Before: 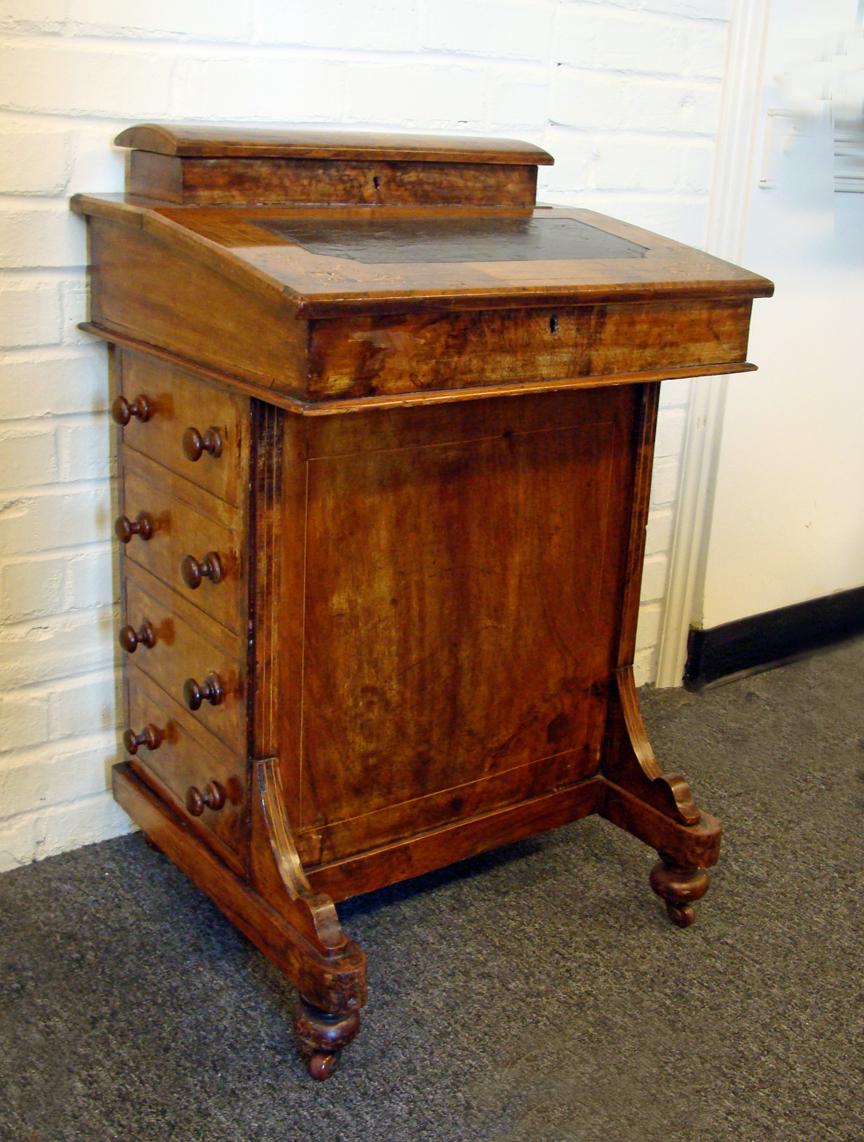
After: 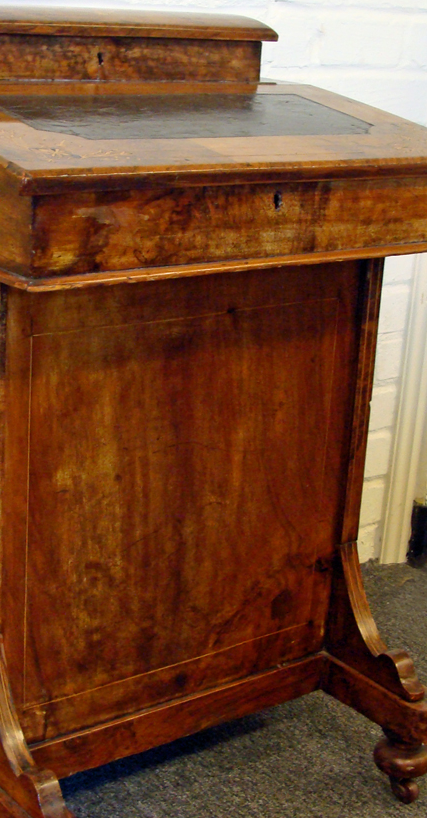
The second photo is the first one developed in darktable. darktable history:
crop: left 31.998%, top 10.942%, right 18.53%, bottom 17.381%
